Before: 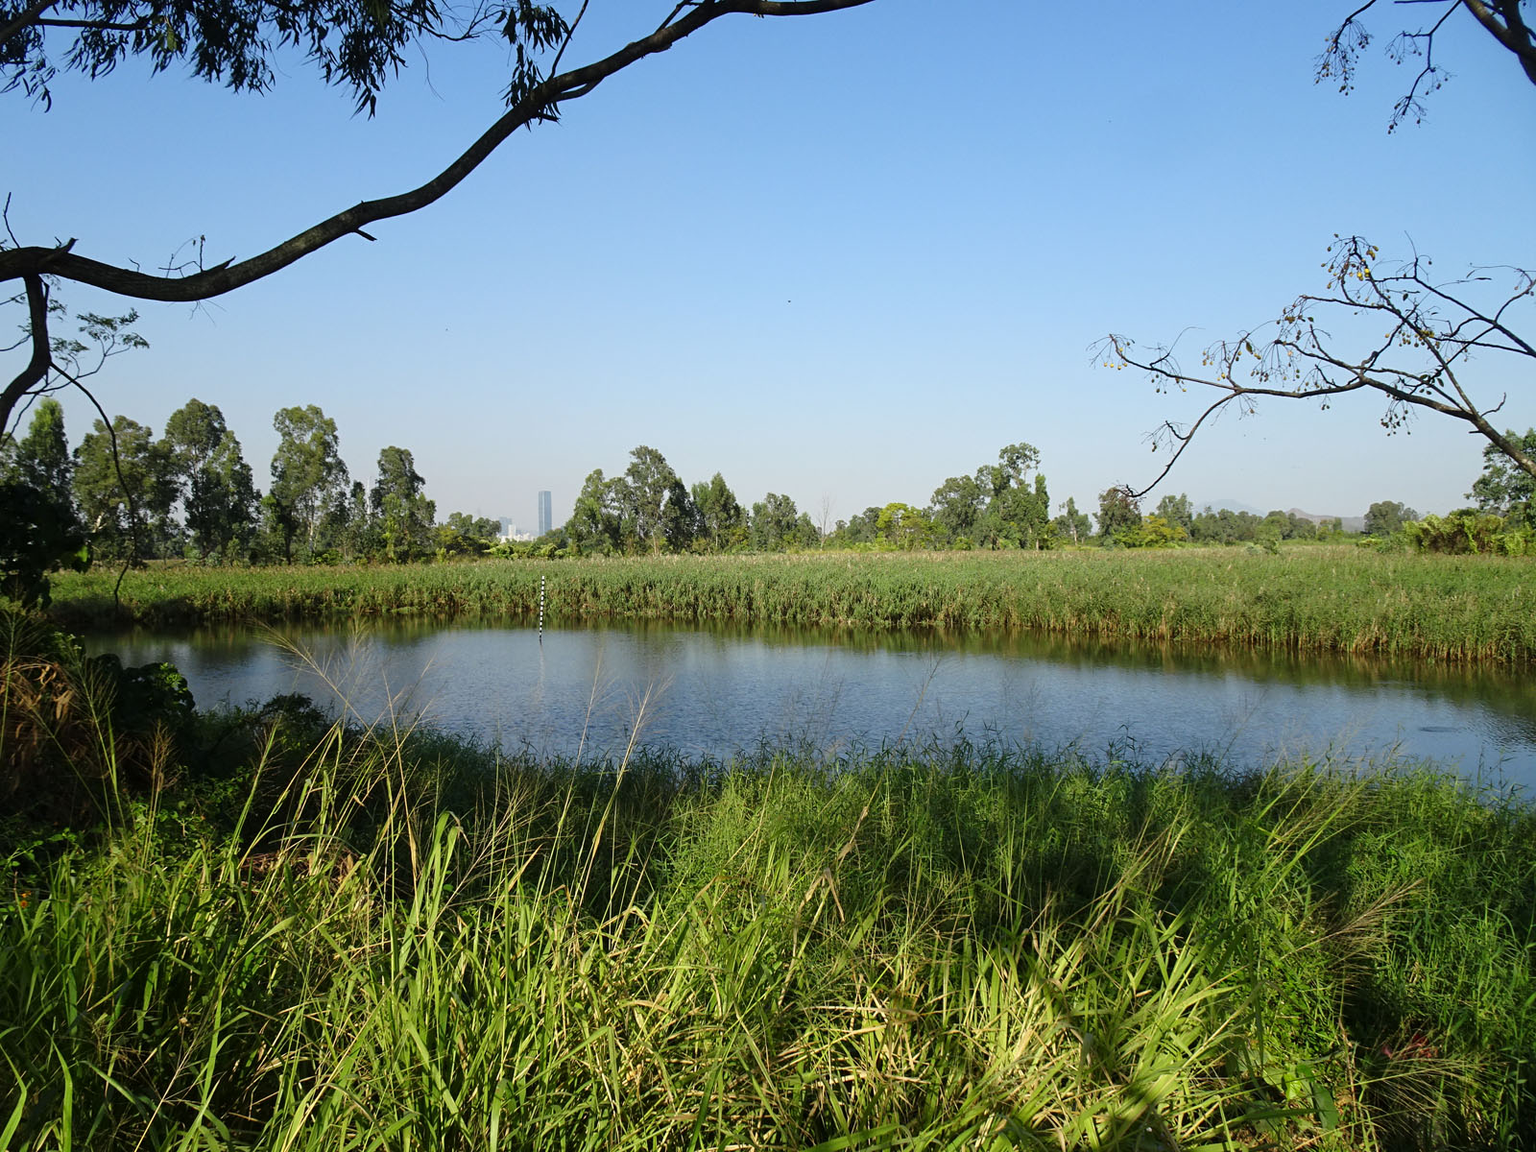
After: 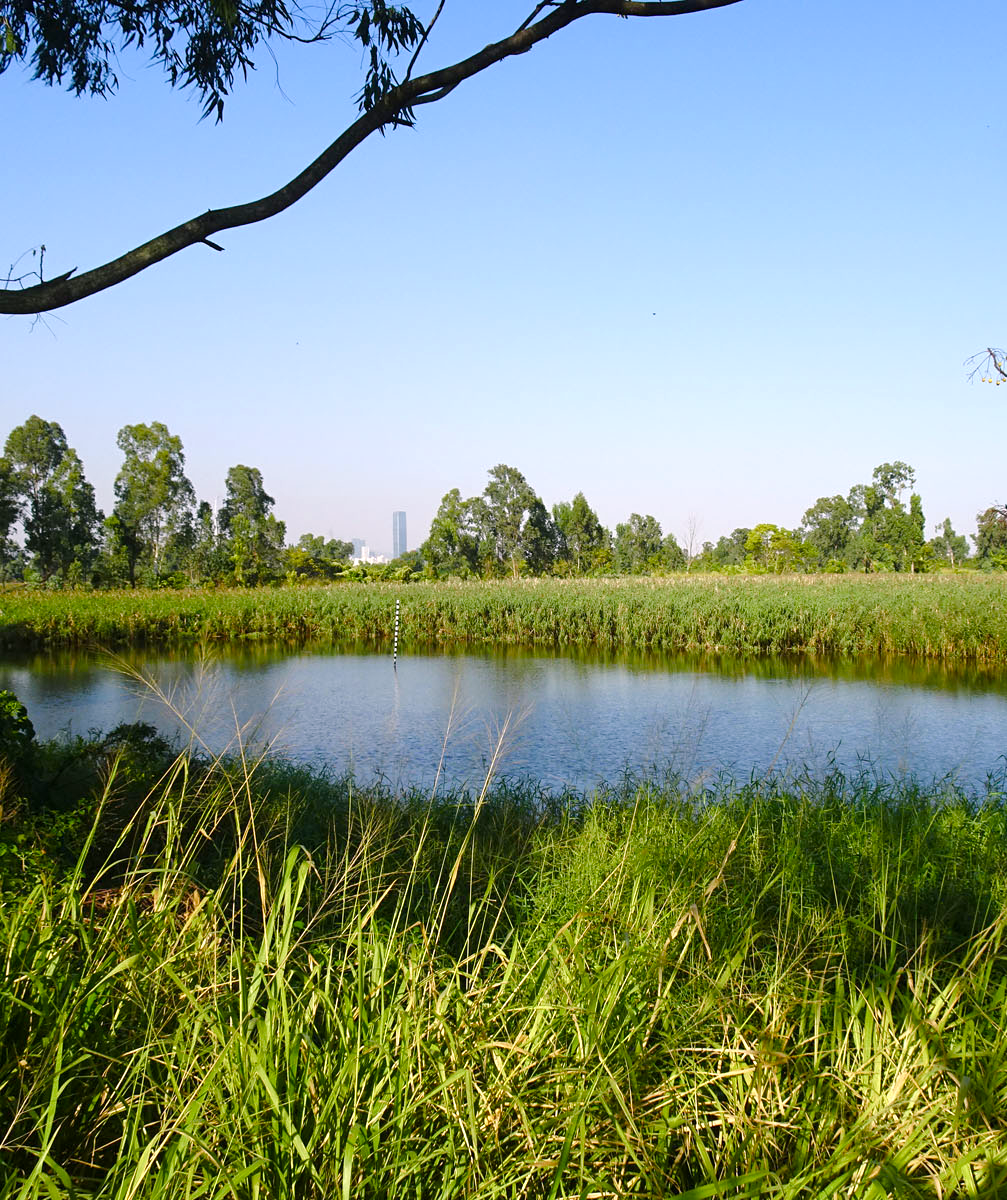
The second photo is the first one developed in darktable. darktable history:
crop: left 10.552%, right 26.504%
color balance rgb: highlights gain › chroma 1.476%, highlights gain › hue 308.96°, linear chroma grading › global chroma -15.651%, perceptual saturation grading › global saturation 23.43%, perceptual saturation grading › highlights -24.554%, perceptual saturation grading › mid-tones 24.024%, perceptual saturation grading › shadows 40.769%, perceptual brilliance grading › global brilliance 9.269%, perceptual brilliance grading › shadows 14.313%, global vibrance 20%
